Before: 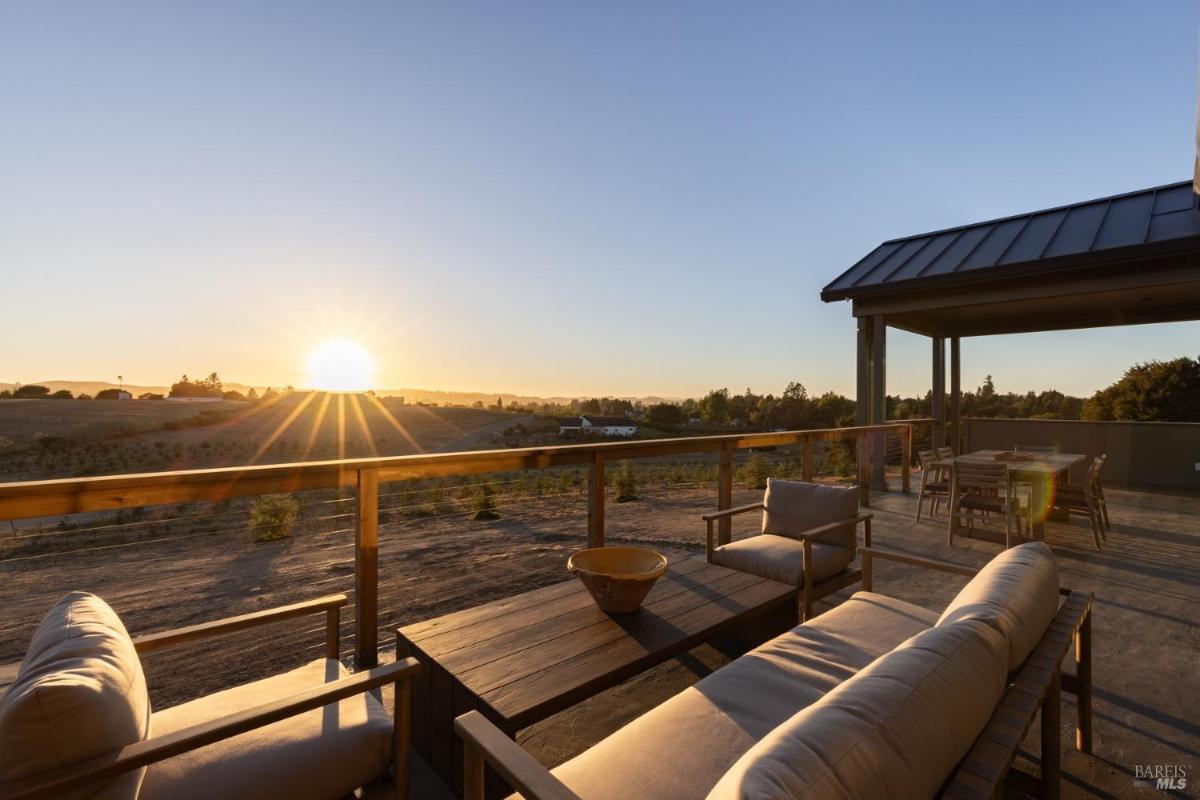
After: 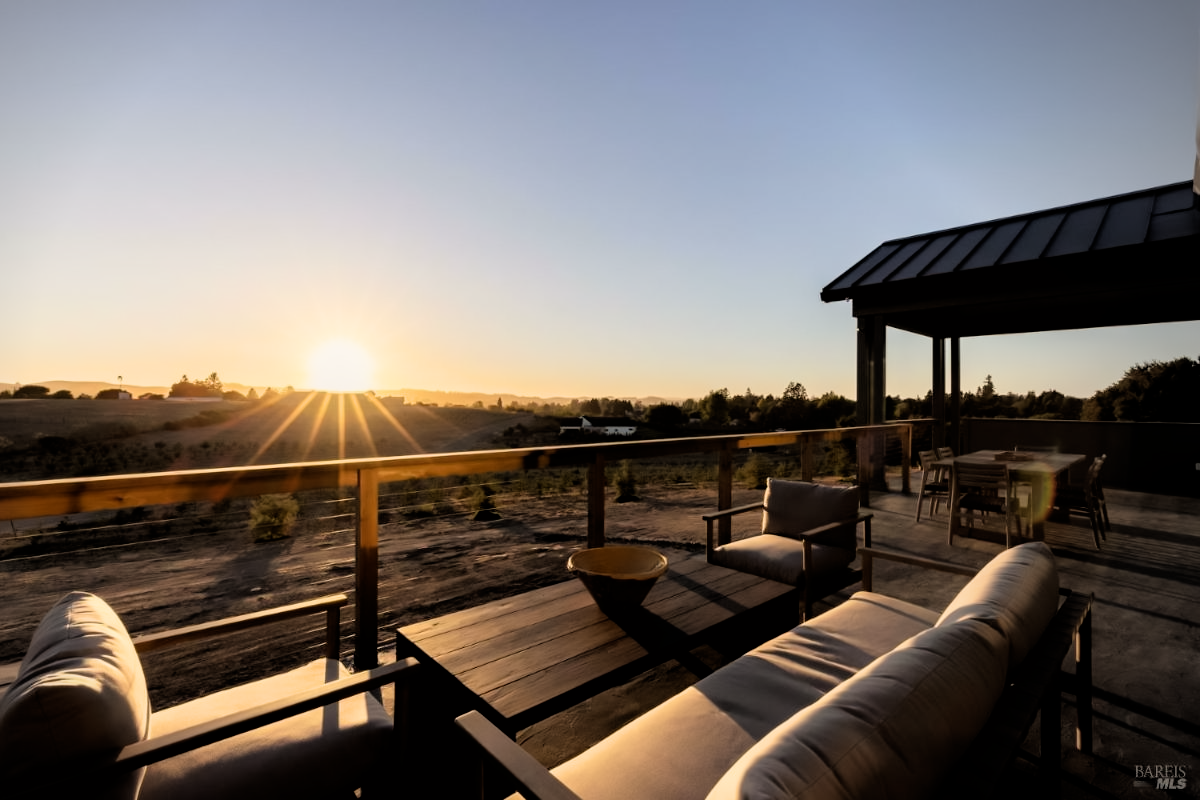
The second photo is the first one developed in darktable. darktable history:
filmic rgb: black relative exposure -3.72 EV, white relative exposure 2.77 EV, dynamic range scaling -5.32%, hardness 3.03
color calibration: x 0.334, y 0.349, temperature 5426 K
astrophoto denoise: on, module defaults
vignetting: center (-0.15, 0.013)
